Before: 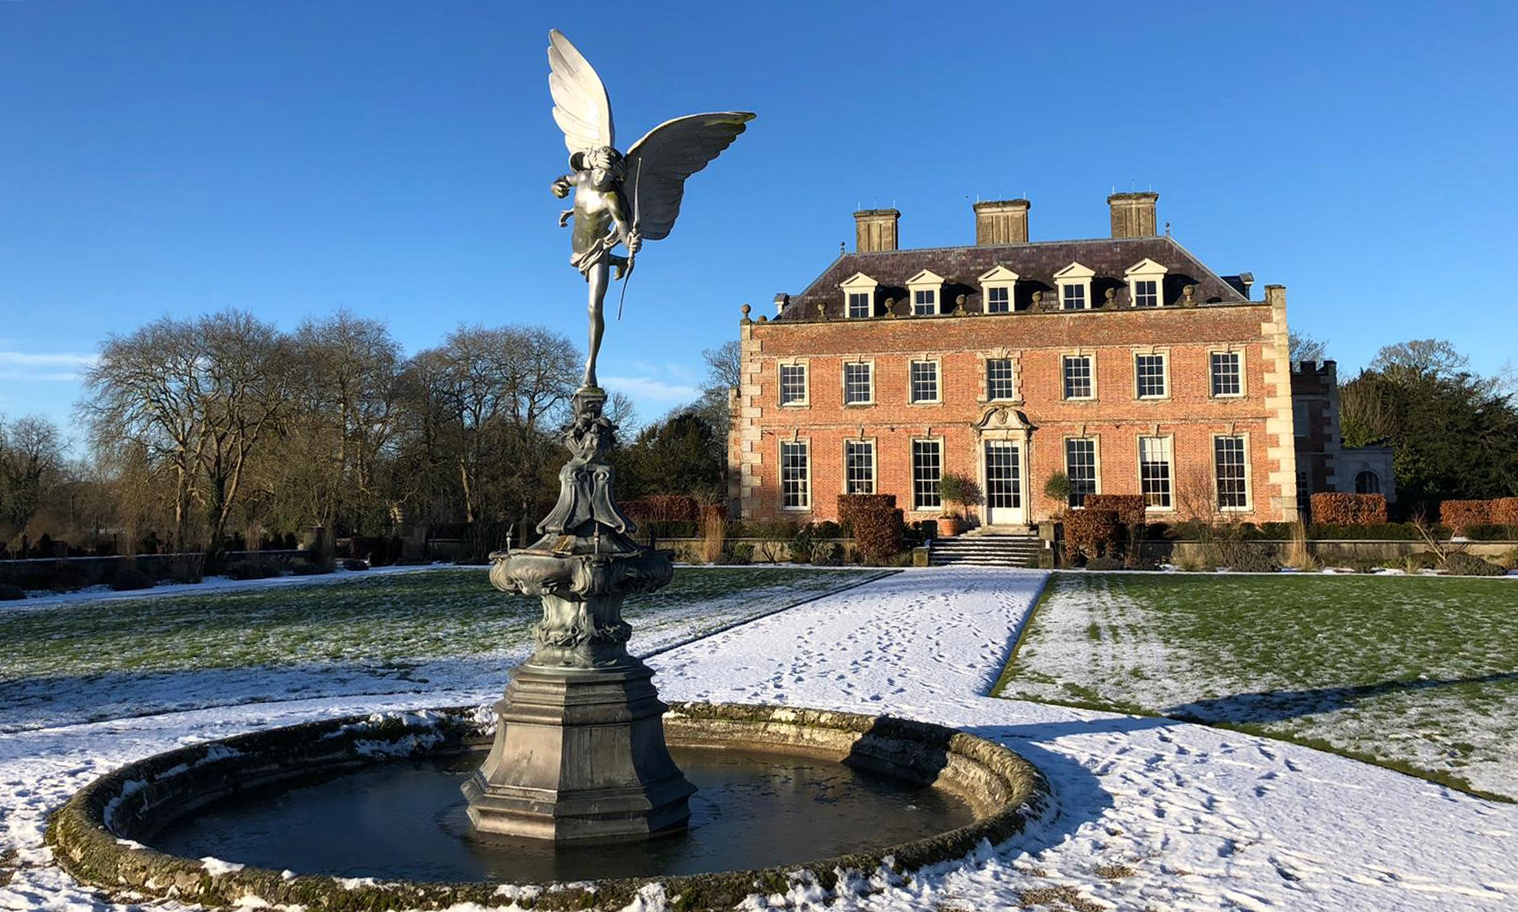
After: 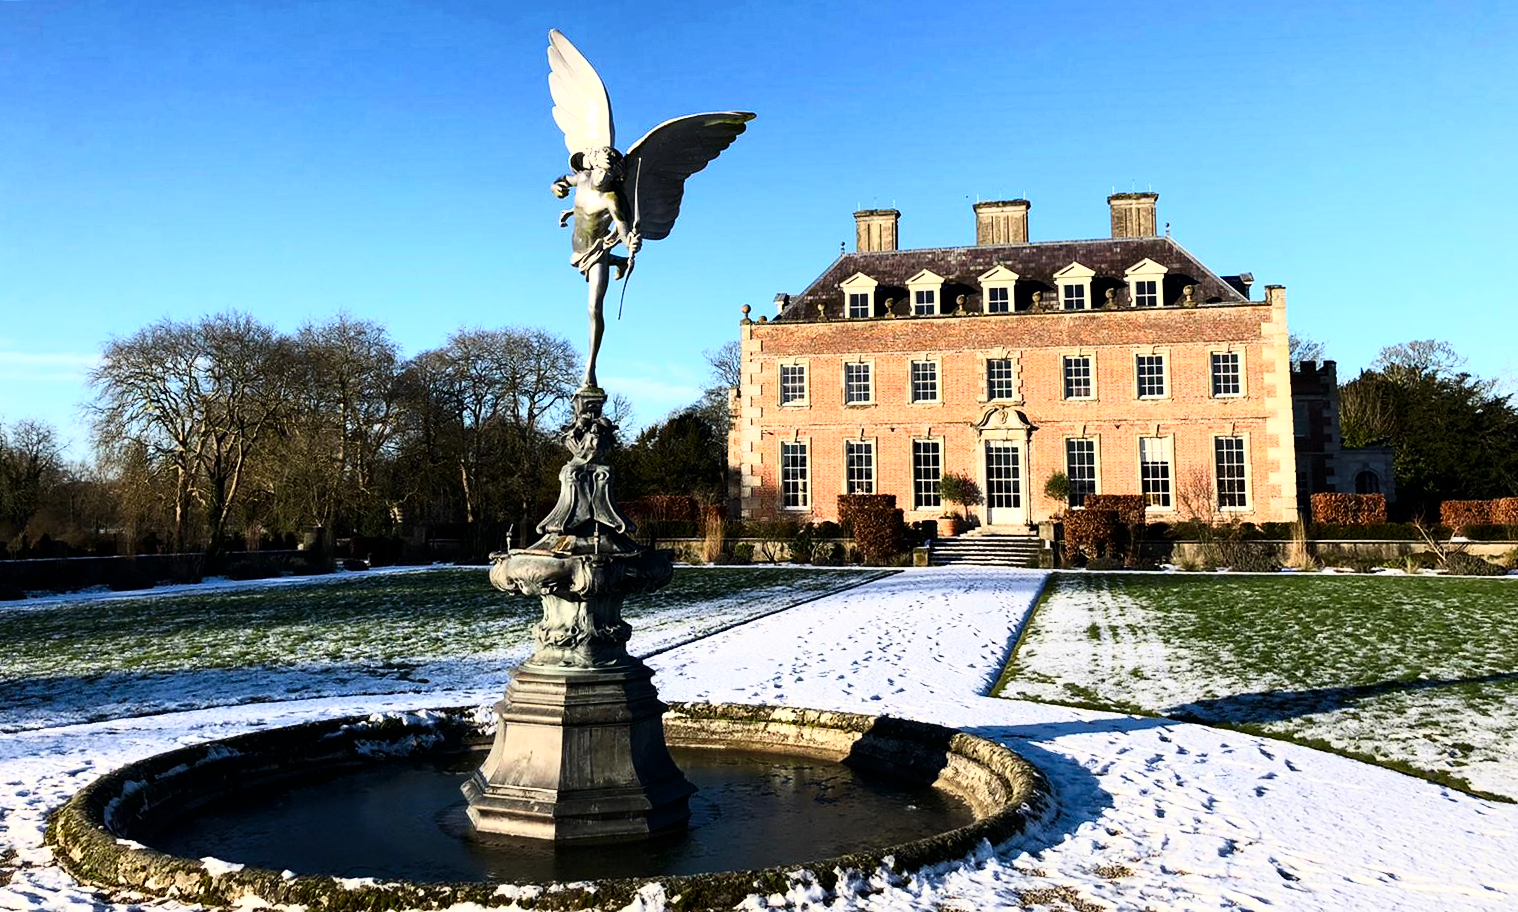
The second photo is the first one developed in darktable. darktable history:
contrast brightness saturation: contrast 0.28
tone curve: curves: ch0 [(0, 0) (0.004, 0.001) (0.133, 0.132) (0.325, 0.395) (0.455, 0.565) (0.832, 0.925) (1, 1)], color space Lab, linked channels, preserve colors none
